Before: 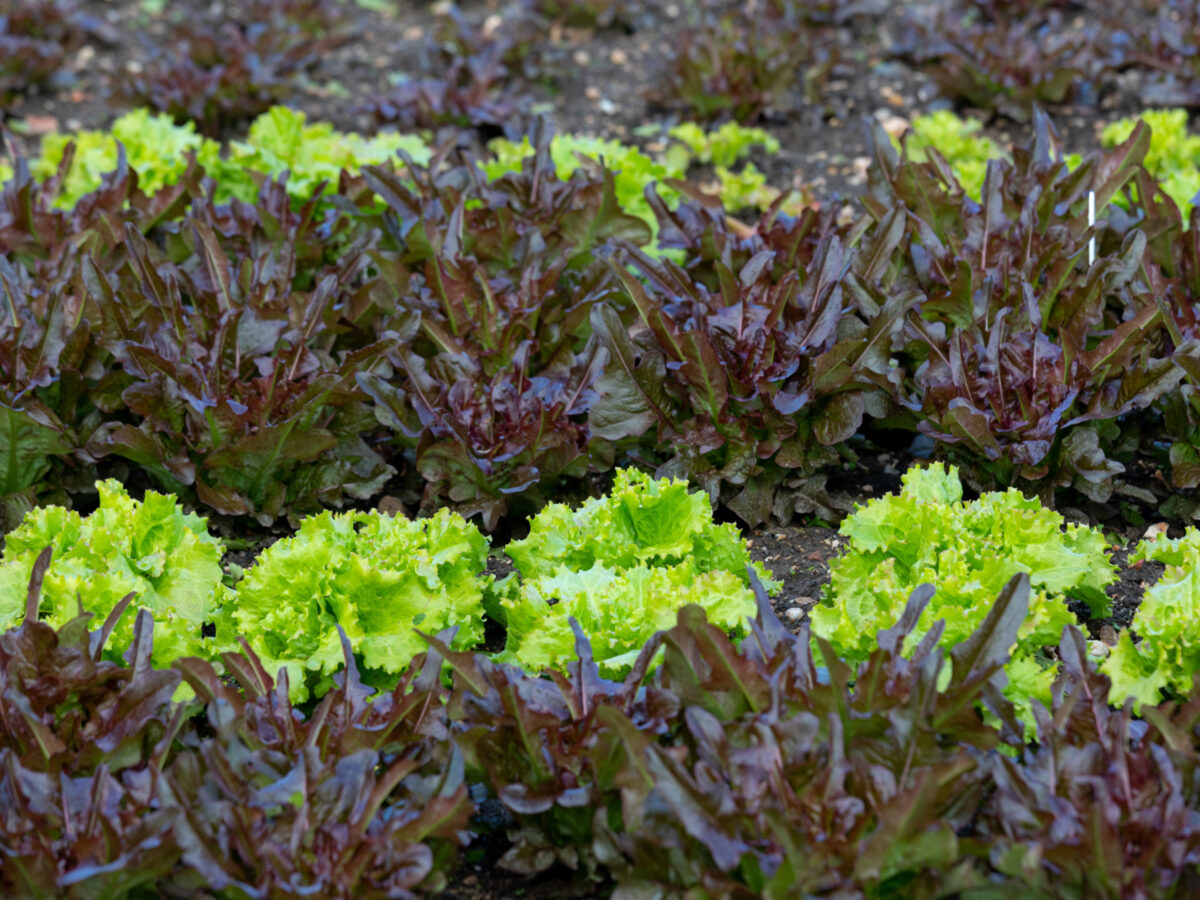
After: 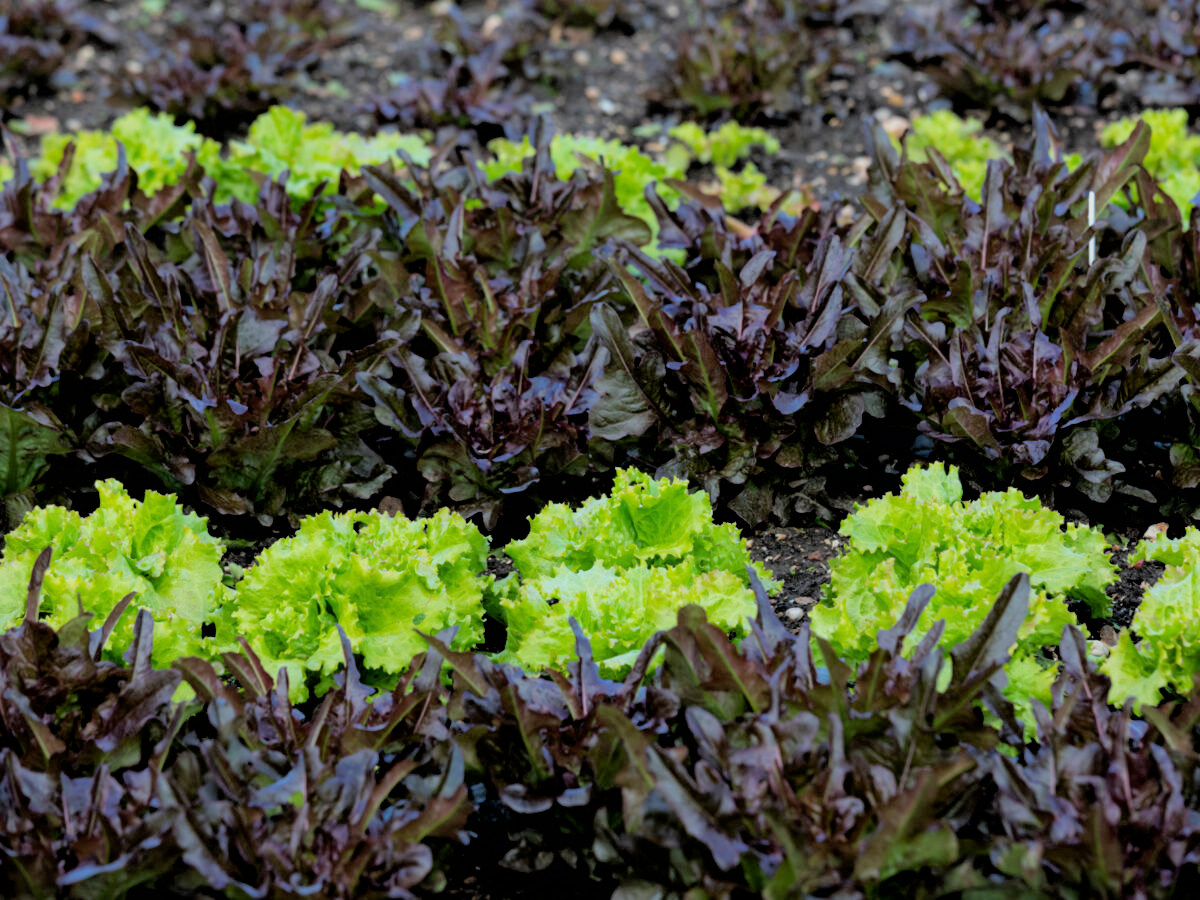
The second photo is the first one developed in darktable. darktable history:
filmic rgb: black relative exposure -3.84 EV, white relative exposure 3.48 EV, threshold 2.96 EV, hardness 2.62, contrast 1.104, color science v6 (2022), enable highlight reconstruction true
